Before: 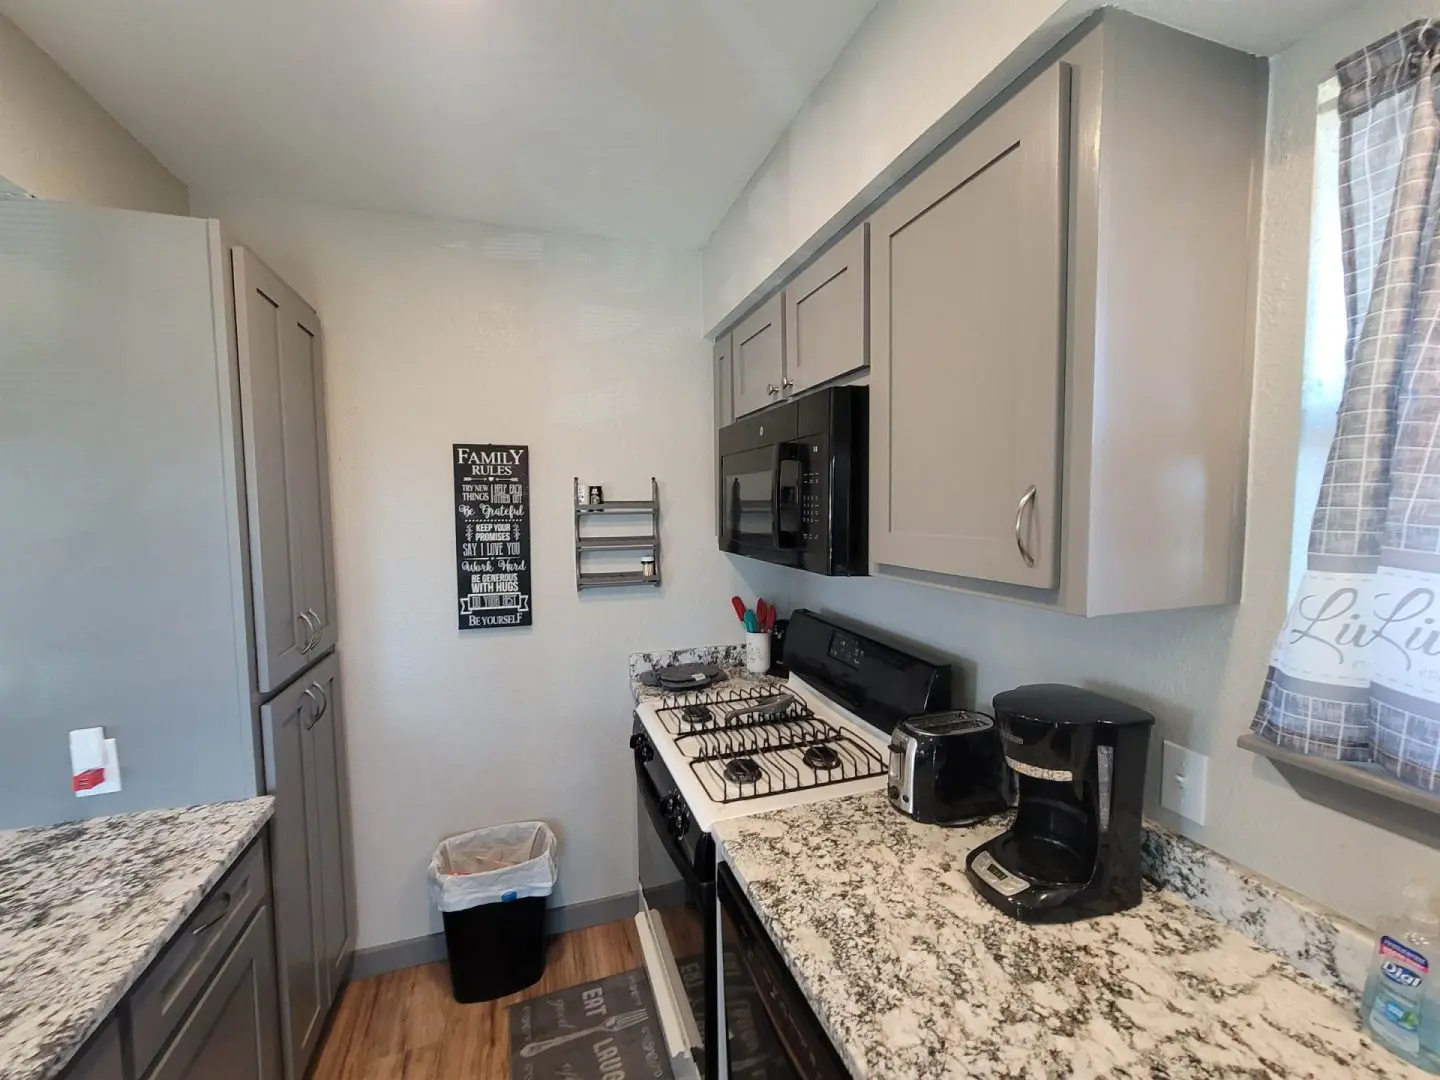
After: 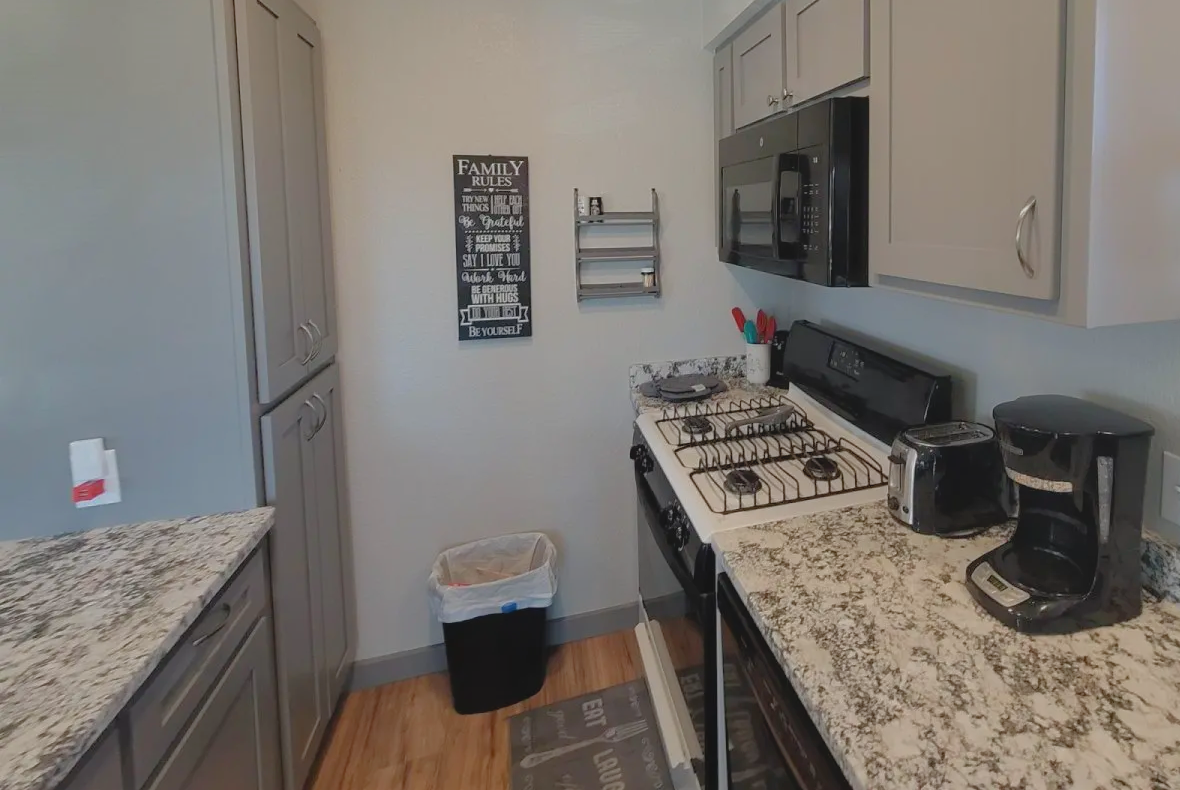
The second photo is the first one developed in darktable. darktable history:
crop: top 26.828%, right 18.046%
tone equalizer: -8 EV 0.243 EV, -7 EV 0.407 EV, -6 EV 0.389 EV, -5 EV 0.228 EV, -3 EV -0.251 EV, -2 EV -0.426 EV, -1 EV -0.44 EV, +0 EV -0.261 EV, edges refinement/feathering 500, mask exposure compensation -1.57 EV, preserve details no
local contrast: highlights 70%, shadows 66%, detail 83%, midtone range 0.33
